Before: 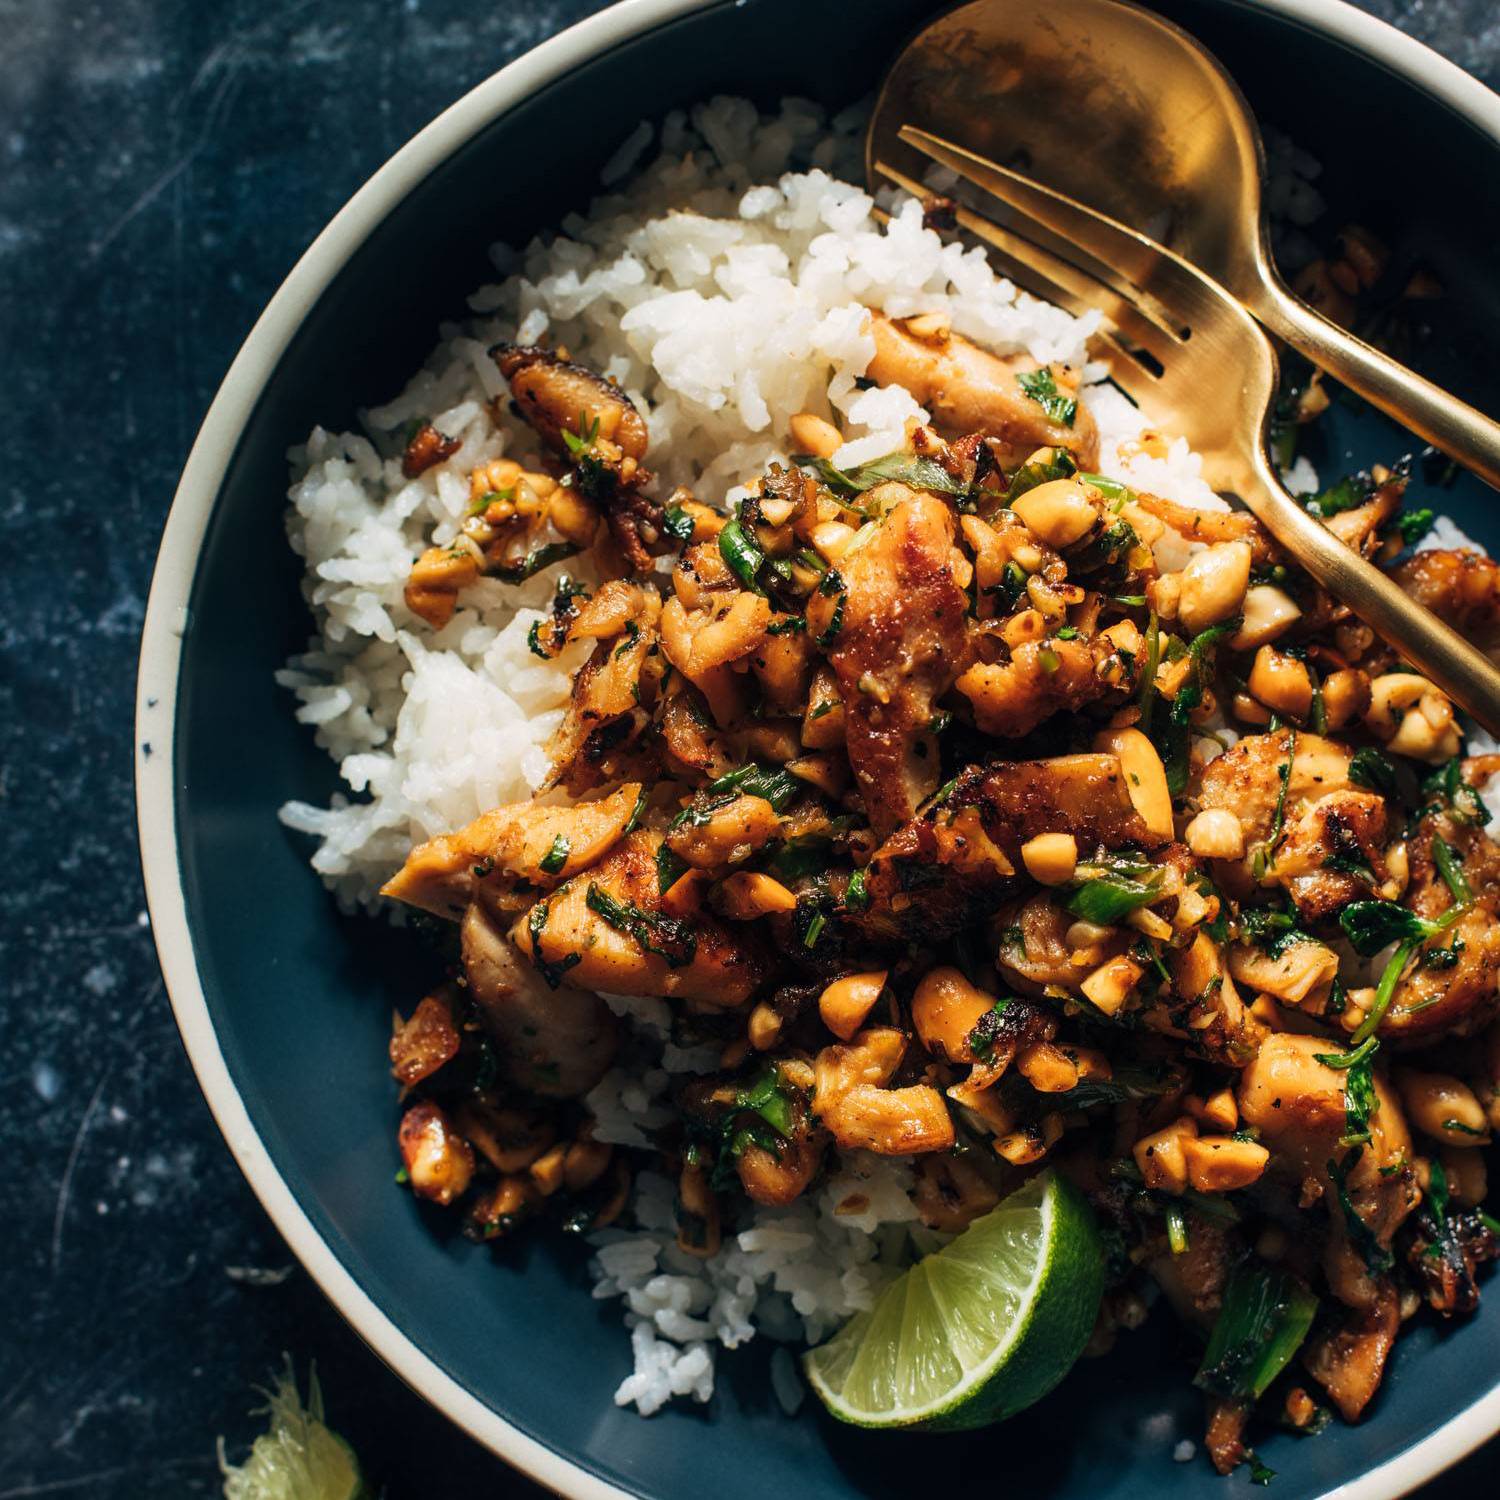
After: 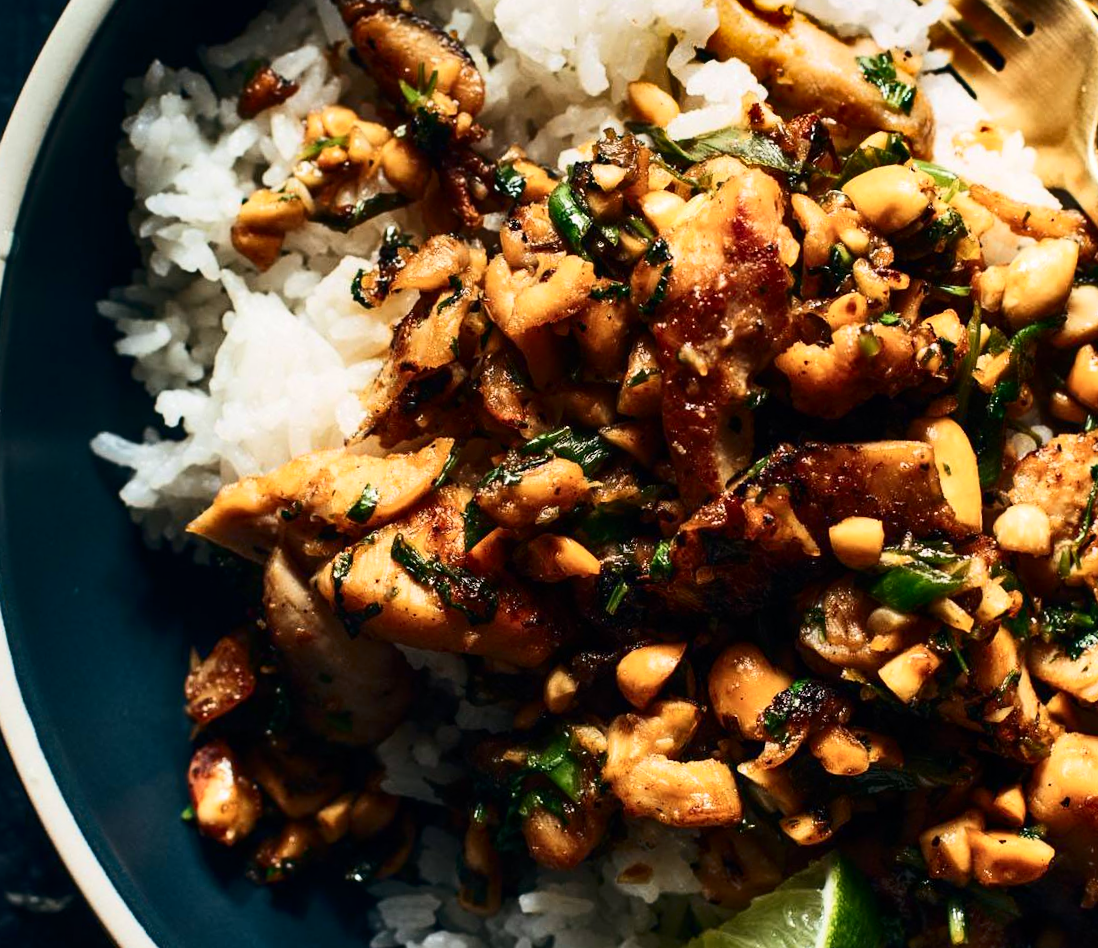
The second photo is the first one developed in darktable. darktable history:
contrast brightness saturation: contrast 0.284
crop and rotate: angle -4°, left 9.828%, top 20.642%, right 12.036%, bottom 11.898%
shadows and highlights: shadows 20.89, highlights -81.68, soften with gaussian
